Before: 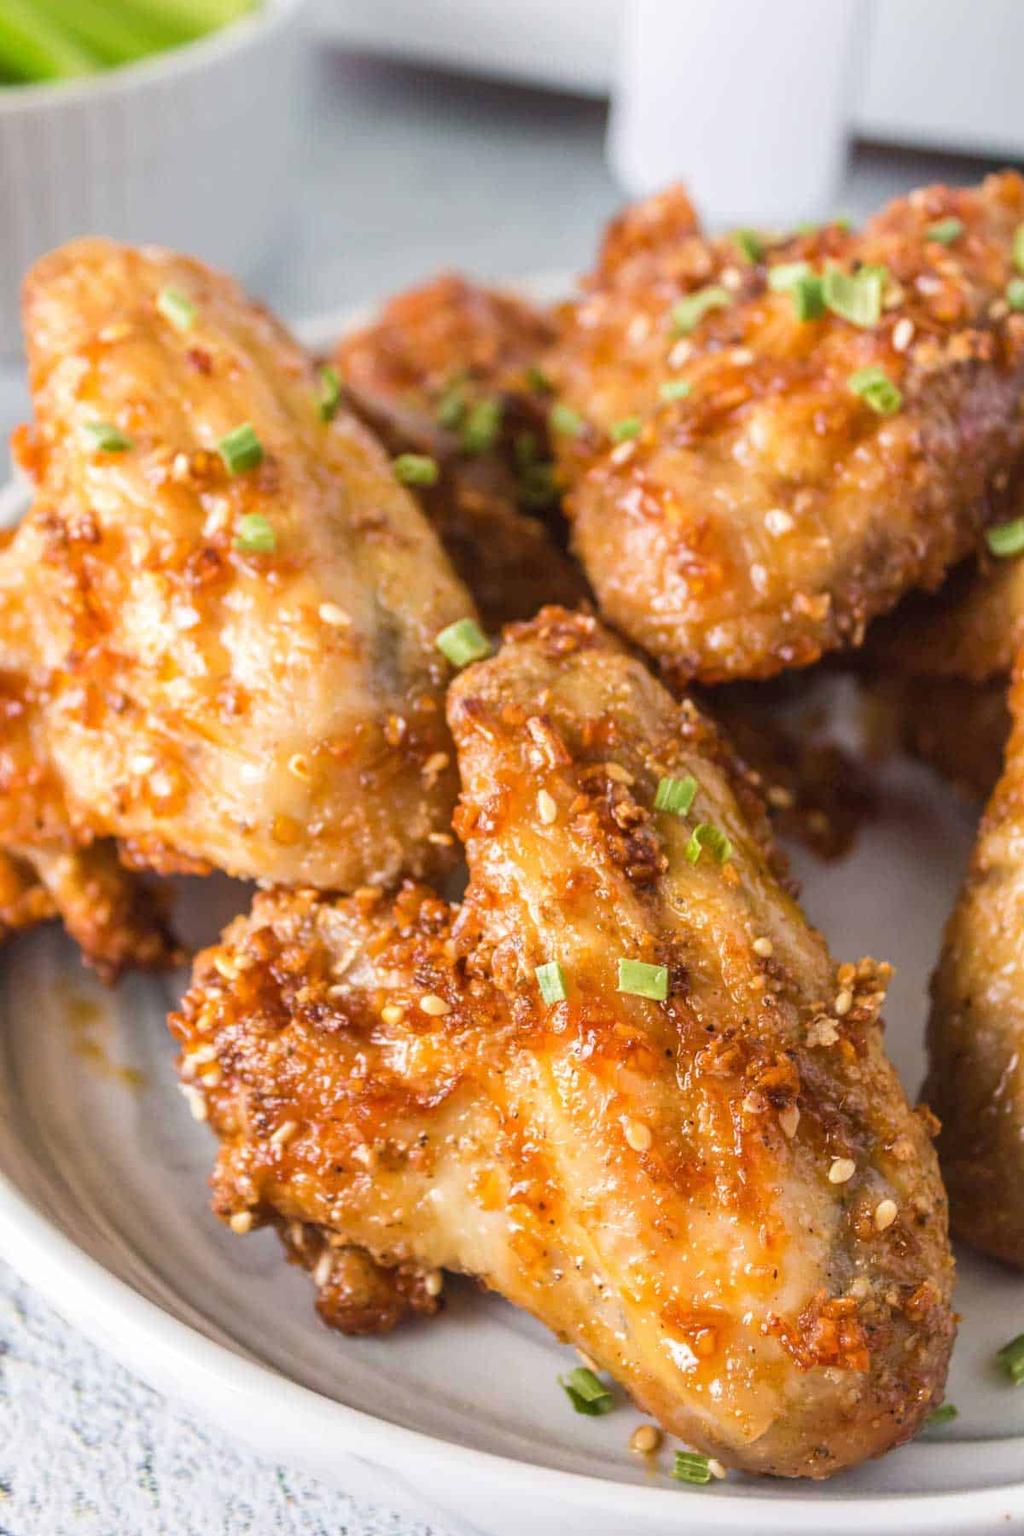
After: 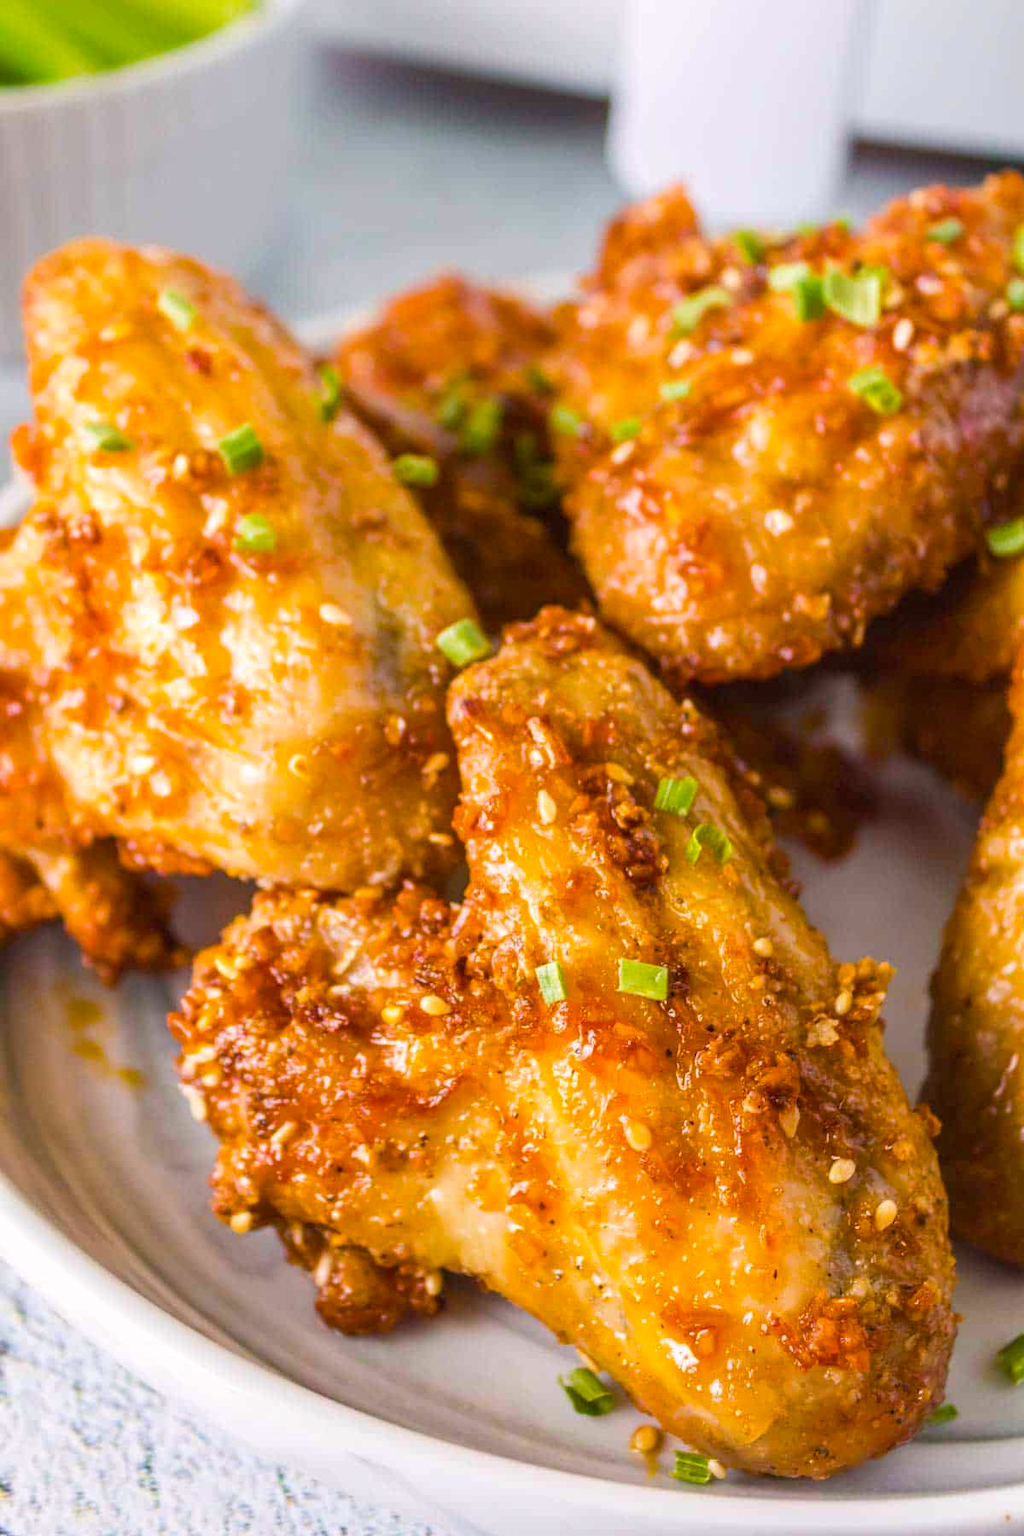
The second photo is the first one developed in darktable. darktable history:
color balance rgb: highlights gain › chroma 0.282%, highlights gain › hue 331.72°, perceptual saturation grading › global saturation 30.019%, global vibrance 20%
